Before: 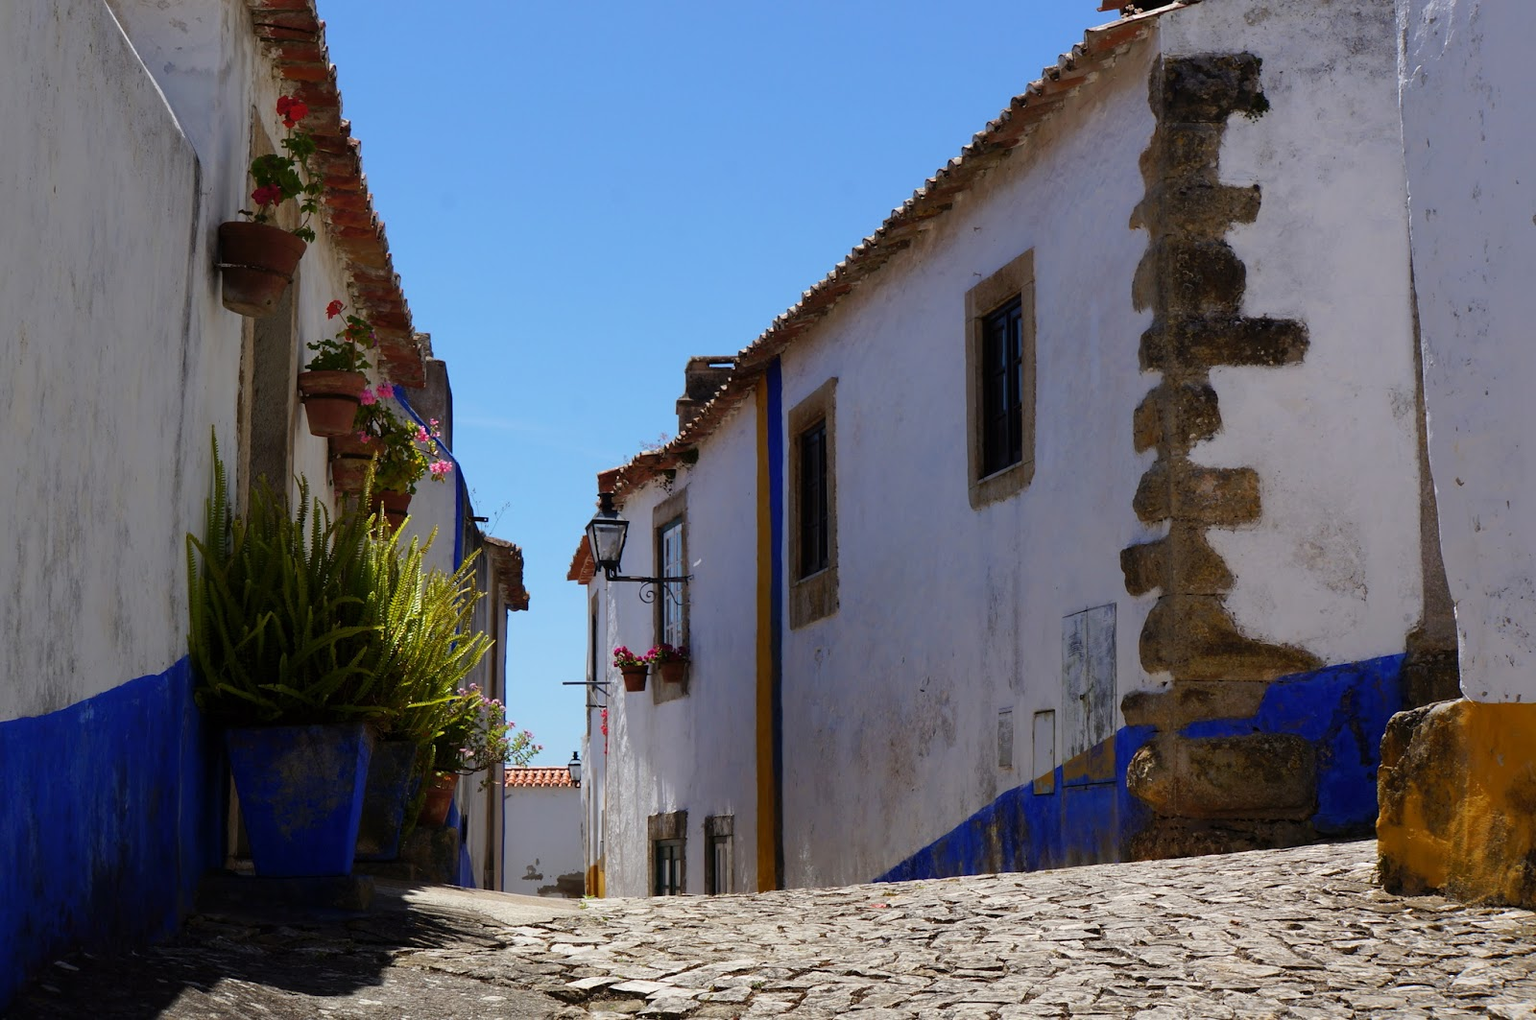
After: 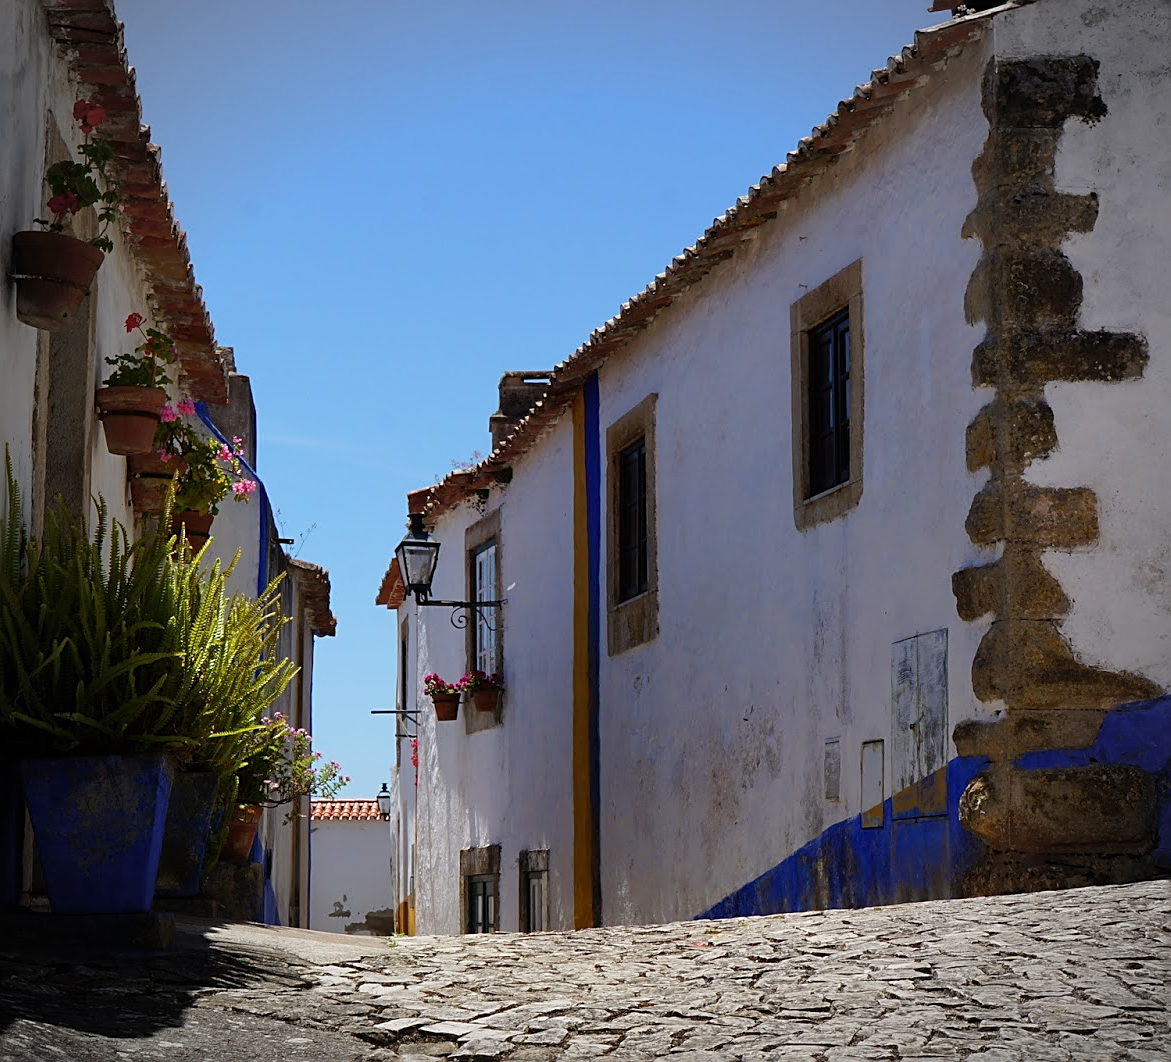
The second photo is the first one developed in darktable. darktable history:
crop: left 13.443%, right 13.31%
sharpen: on, module defaults
vignetting: automatic ratio true
